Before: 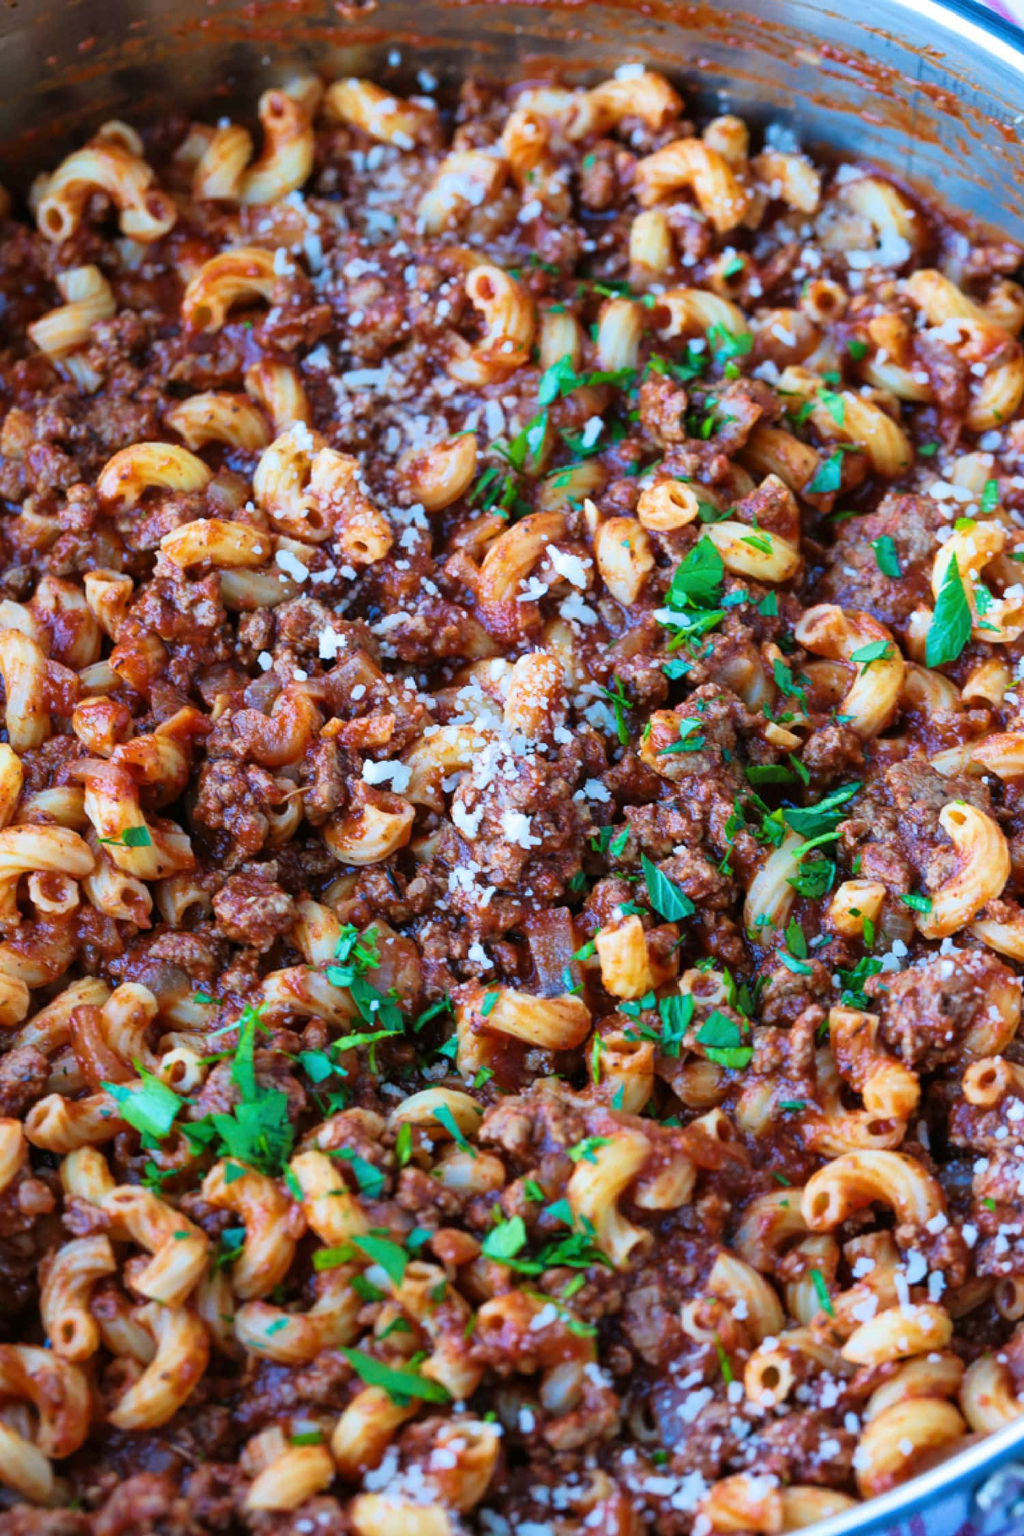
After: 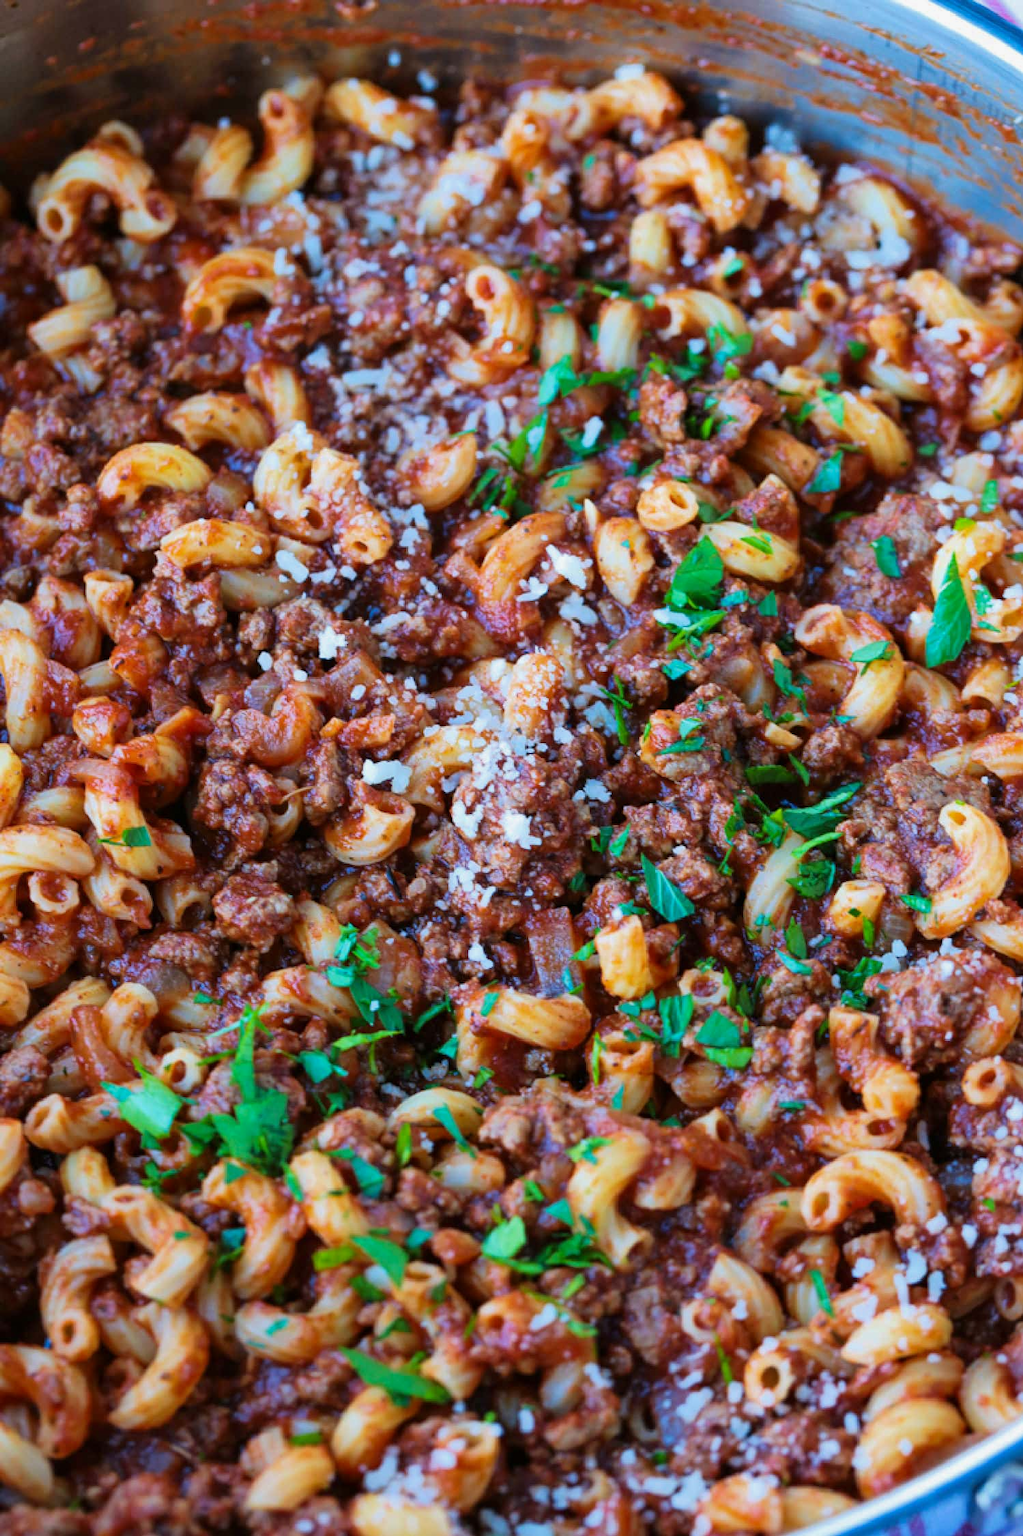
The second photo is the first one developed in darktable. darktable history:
shadows and highlights: shadows -20.22, white point adjustment -2.15, highlights -35.13
